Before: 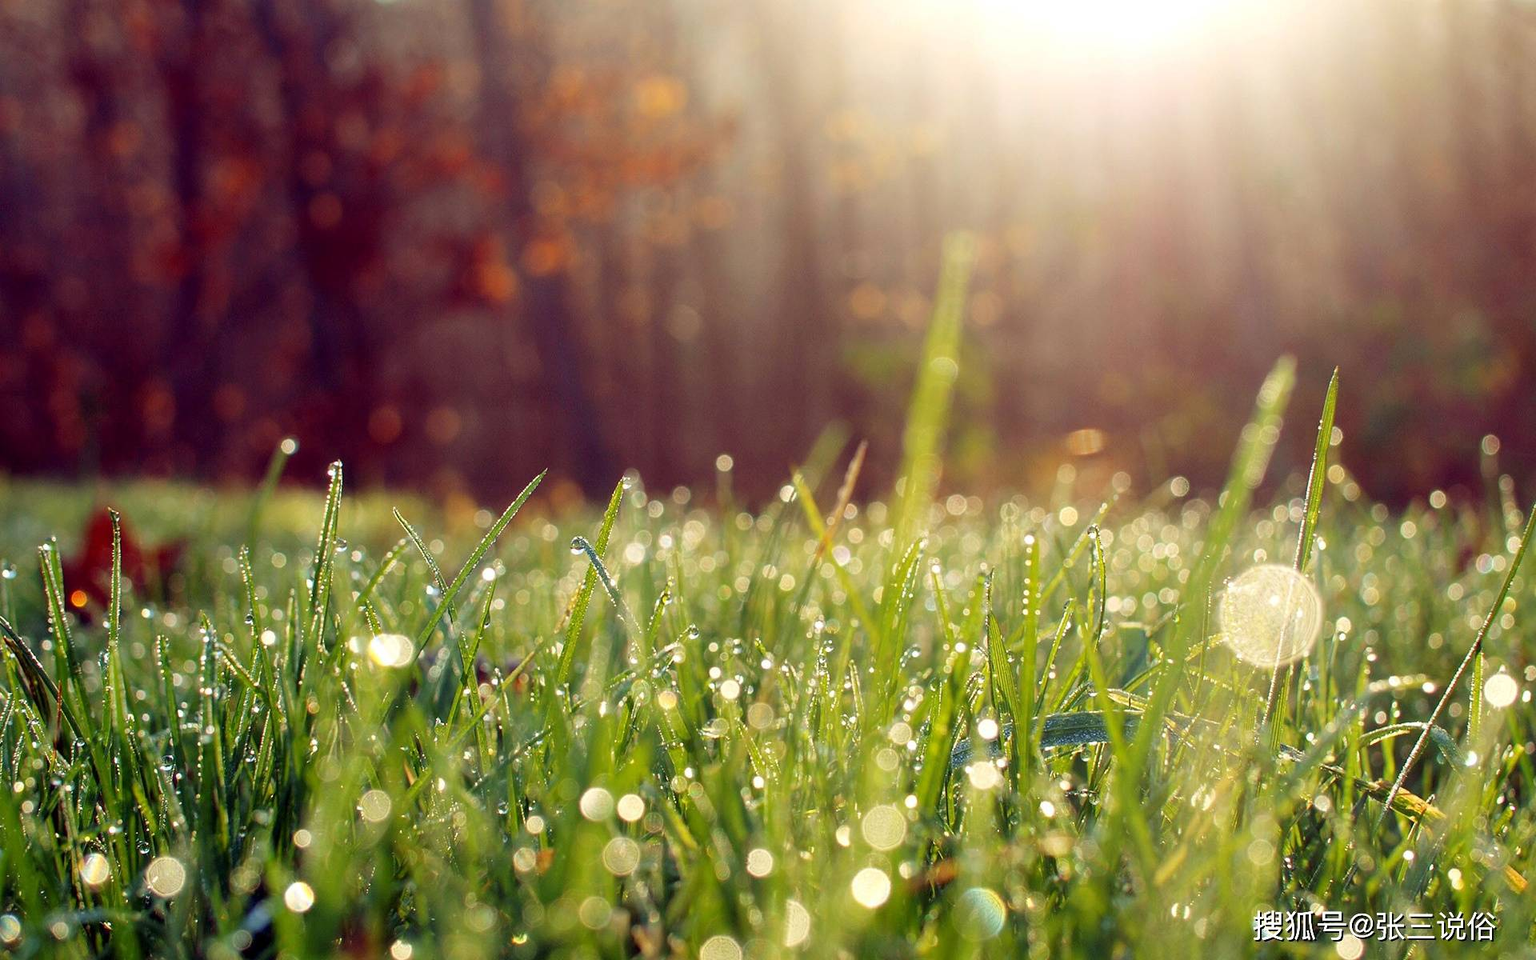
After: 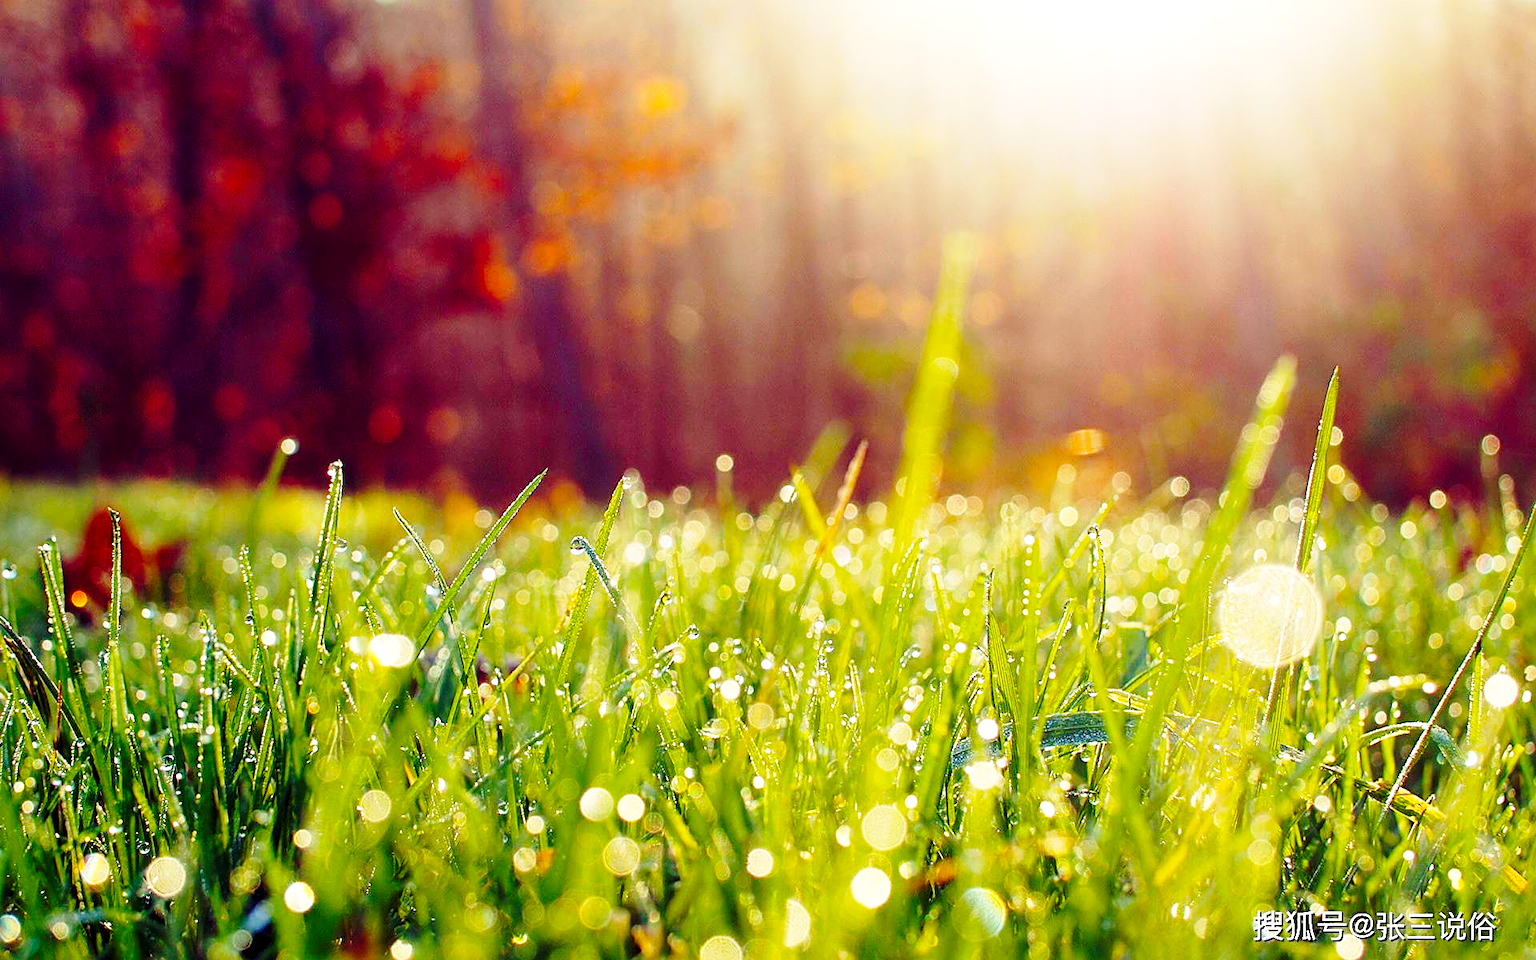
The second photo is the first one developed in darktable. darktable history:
sharpen: on, module defaults
base curve: curves: ch0 [(0, 0) (0.028, 0.03) (0.121, 0.232) (0.46, 0.748) (0.859, 0.968) (1, 1)], preserve colors none
color balance rgb: perceptual saturation grading › global saturation 30%, global vibrance 10%
